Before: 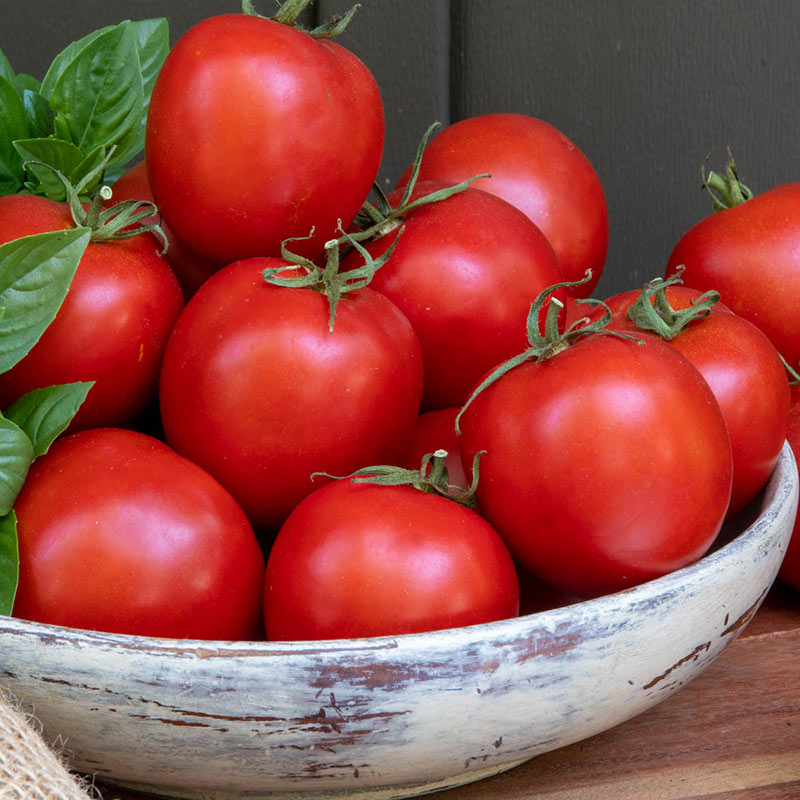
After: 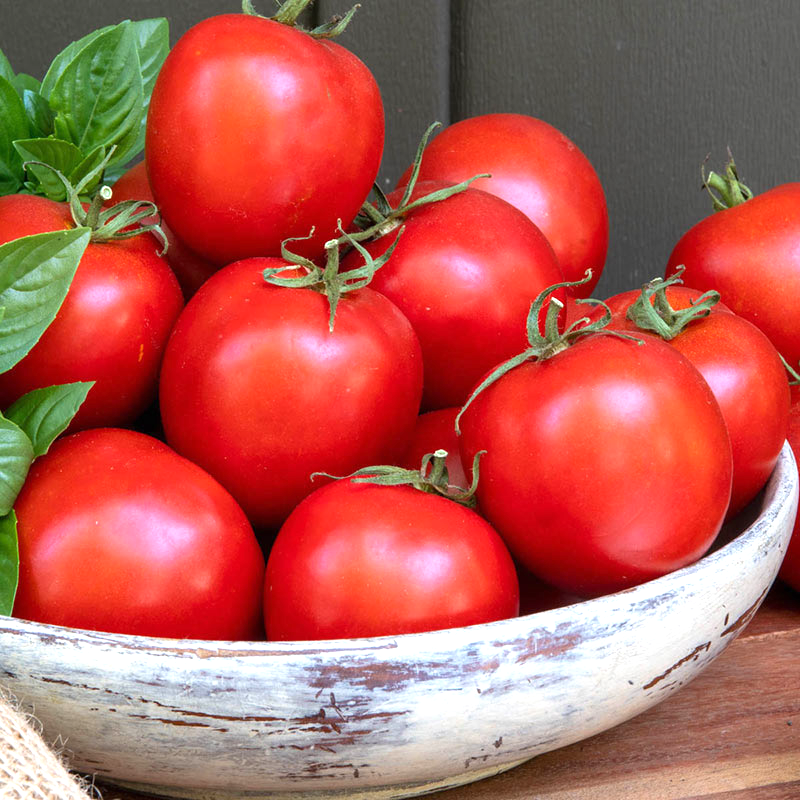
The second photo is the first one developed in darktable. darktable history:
exposure: black level correction 0, exposure 0.682 EV, compensate highlight preservation false
